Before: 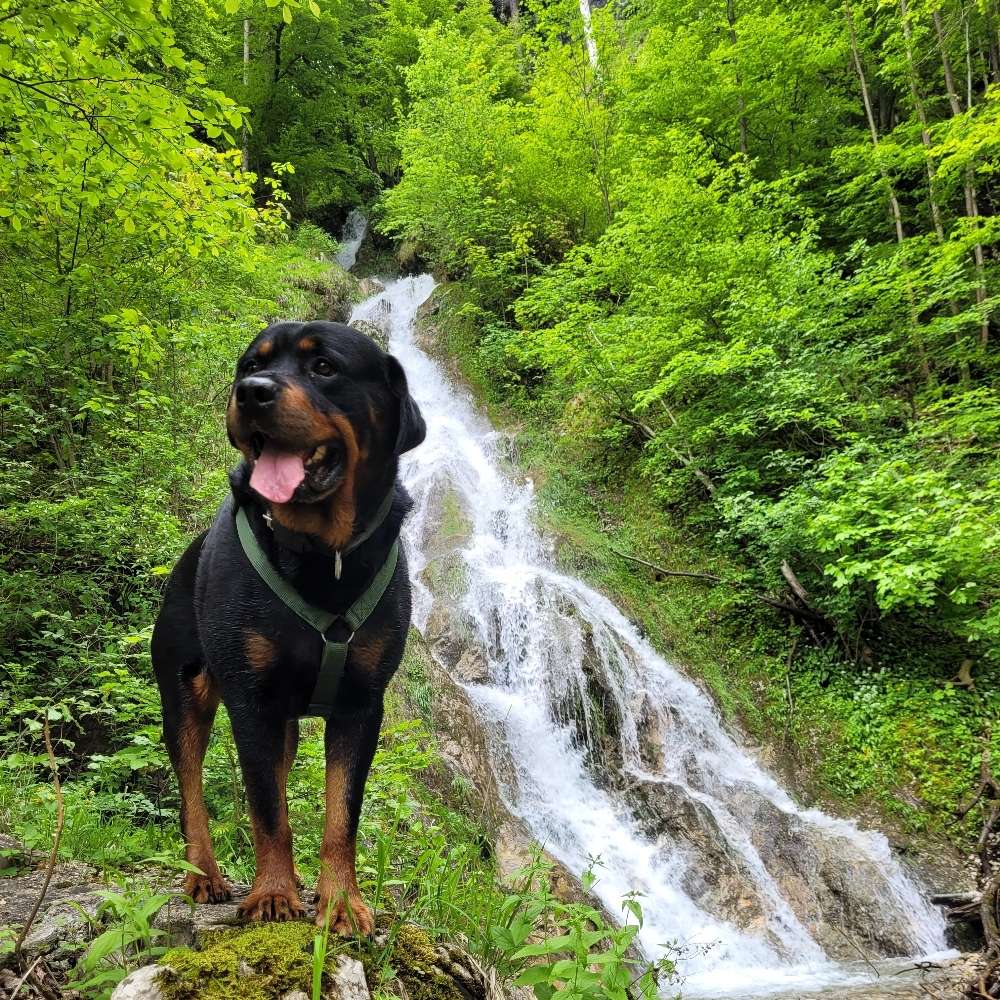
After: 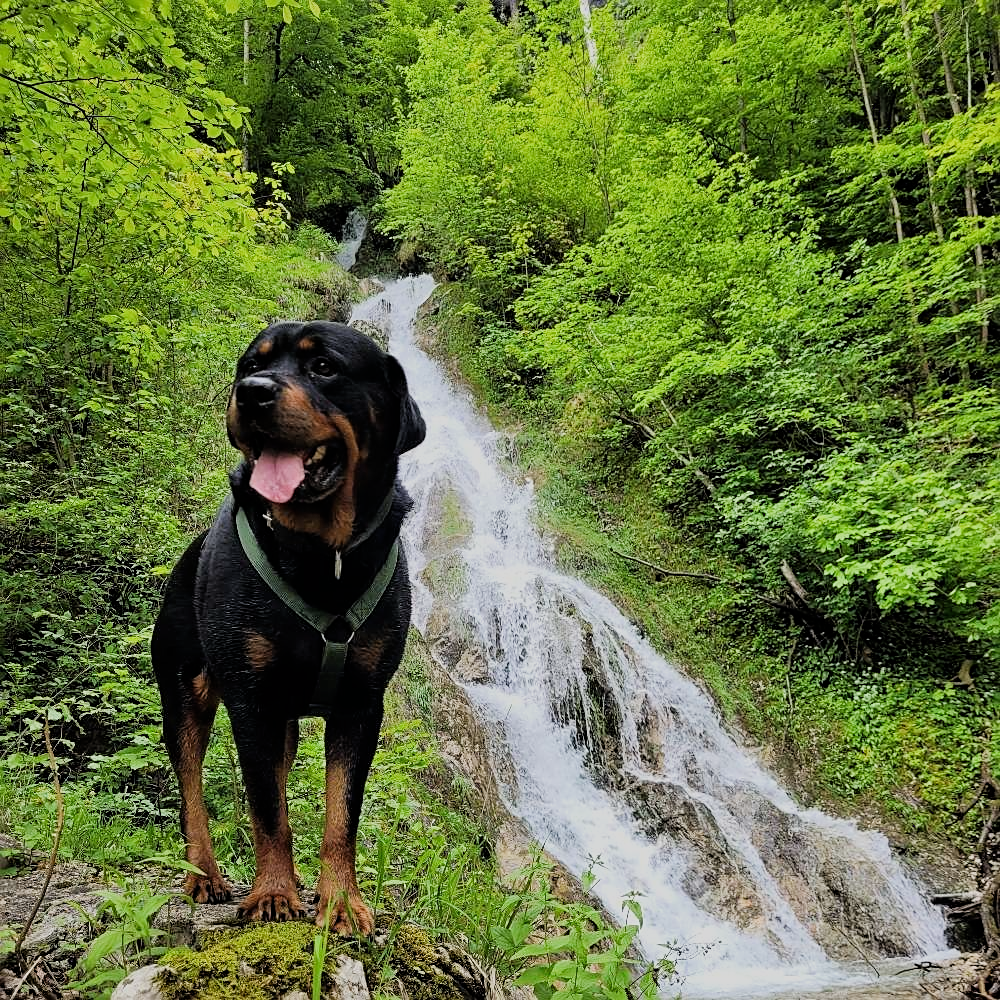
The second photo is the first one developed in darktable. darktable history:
sharpen: on, module defaults
filmic rgb: black relative exposure -7.65 EV, white relative exposure 4.56 EV, hardness 3.61, contrast 1.05
